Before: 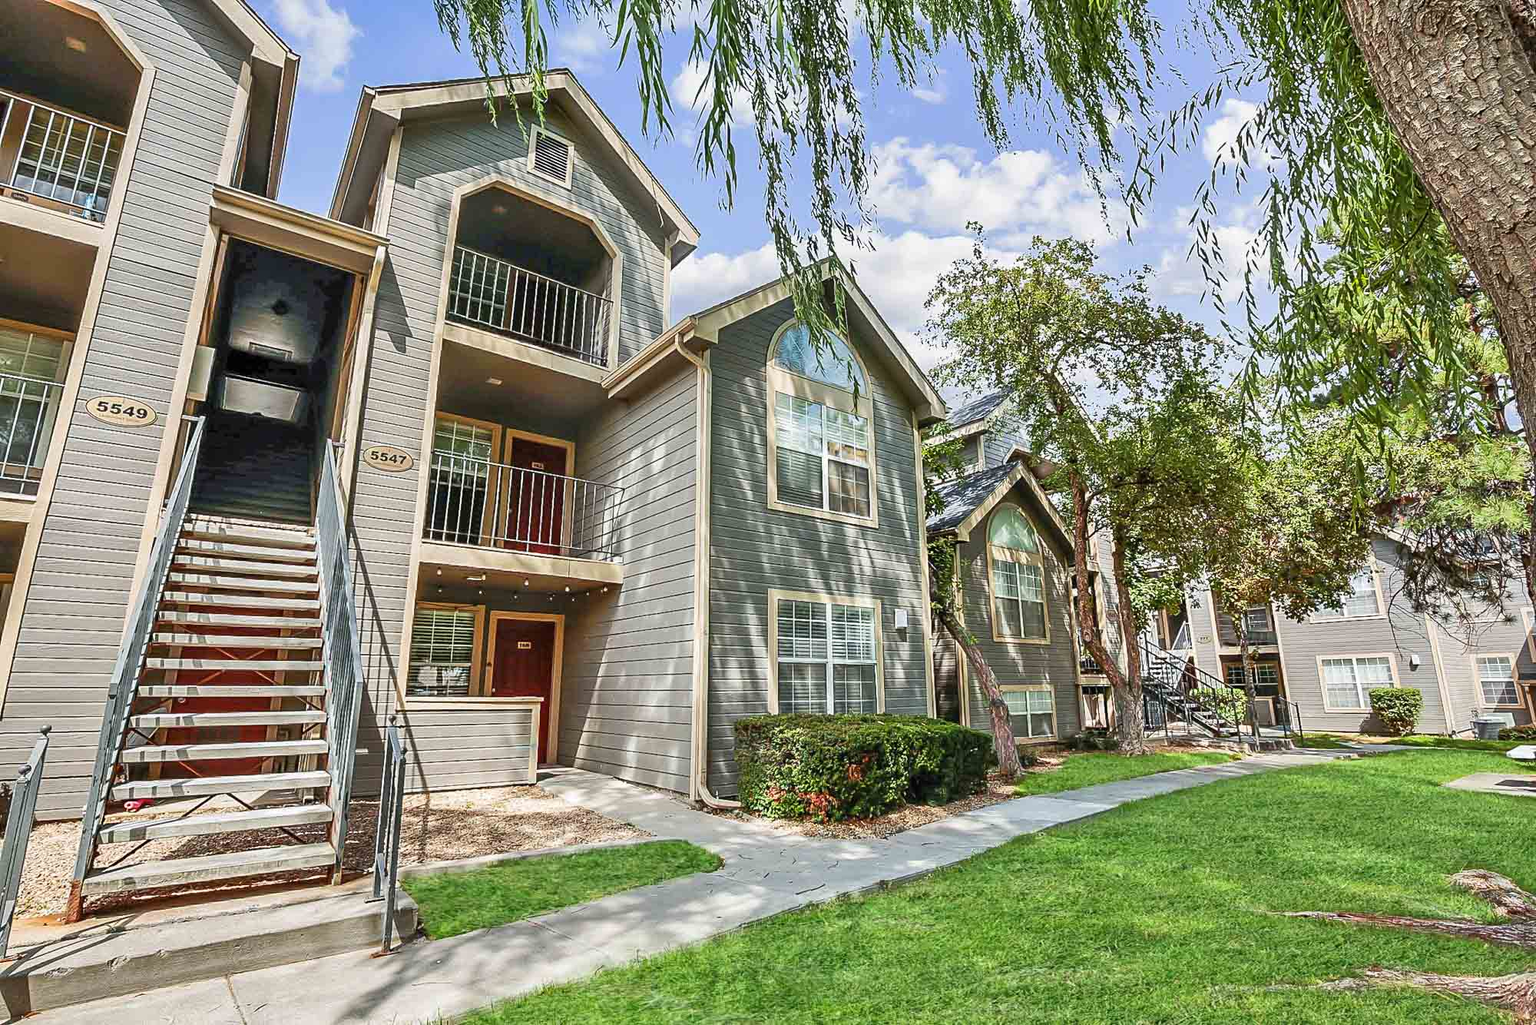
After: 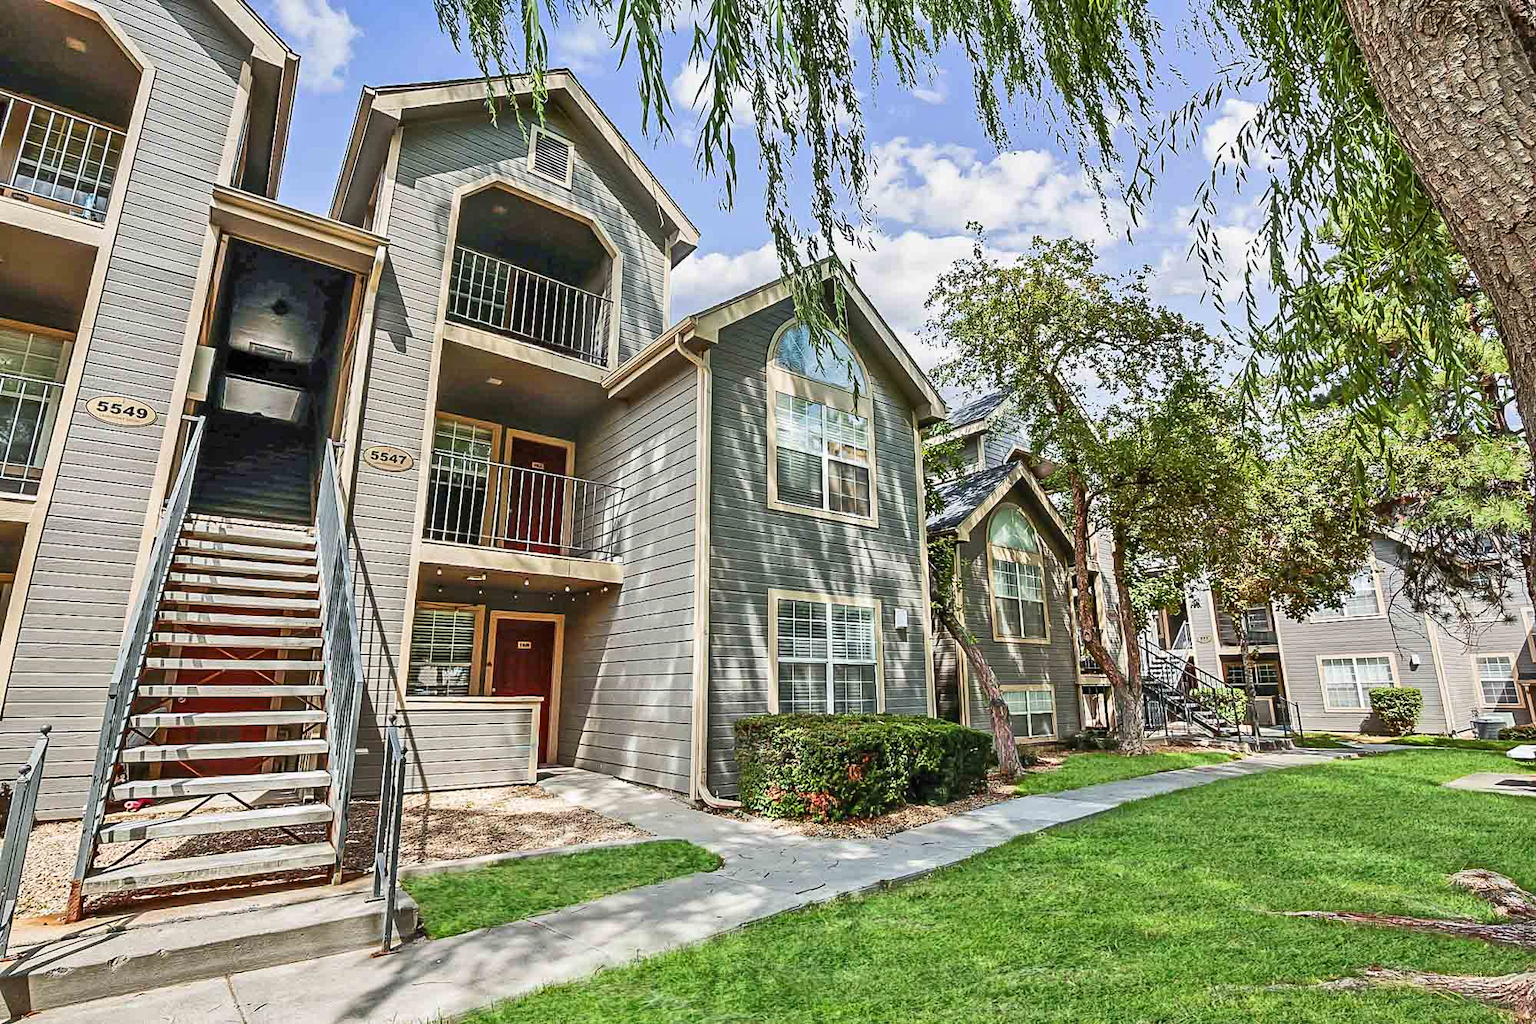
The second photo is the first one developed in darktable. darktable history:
highpass: on, module defaults | blend: blend mode softlight, opacity 50%; mask: uniform (no mask)
